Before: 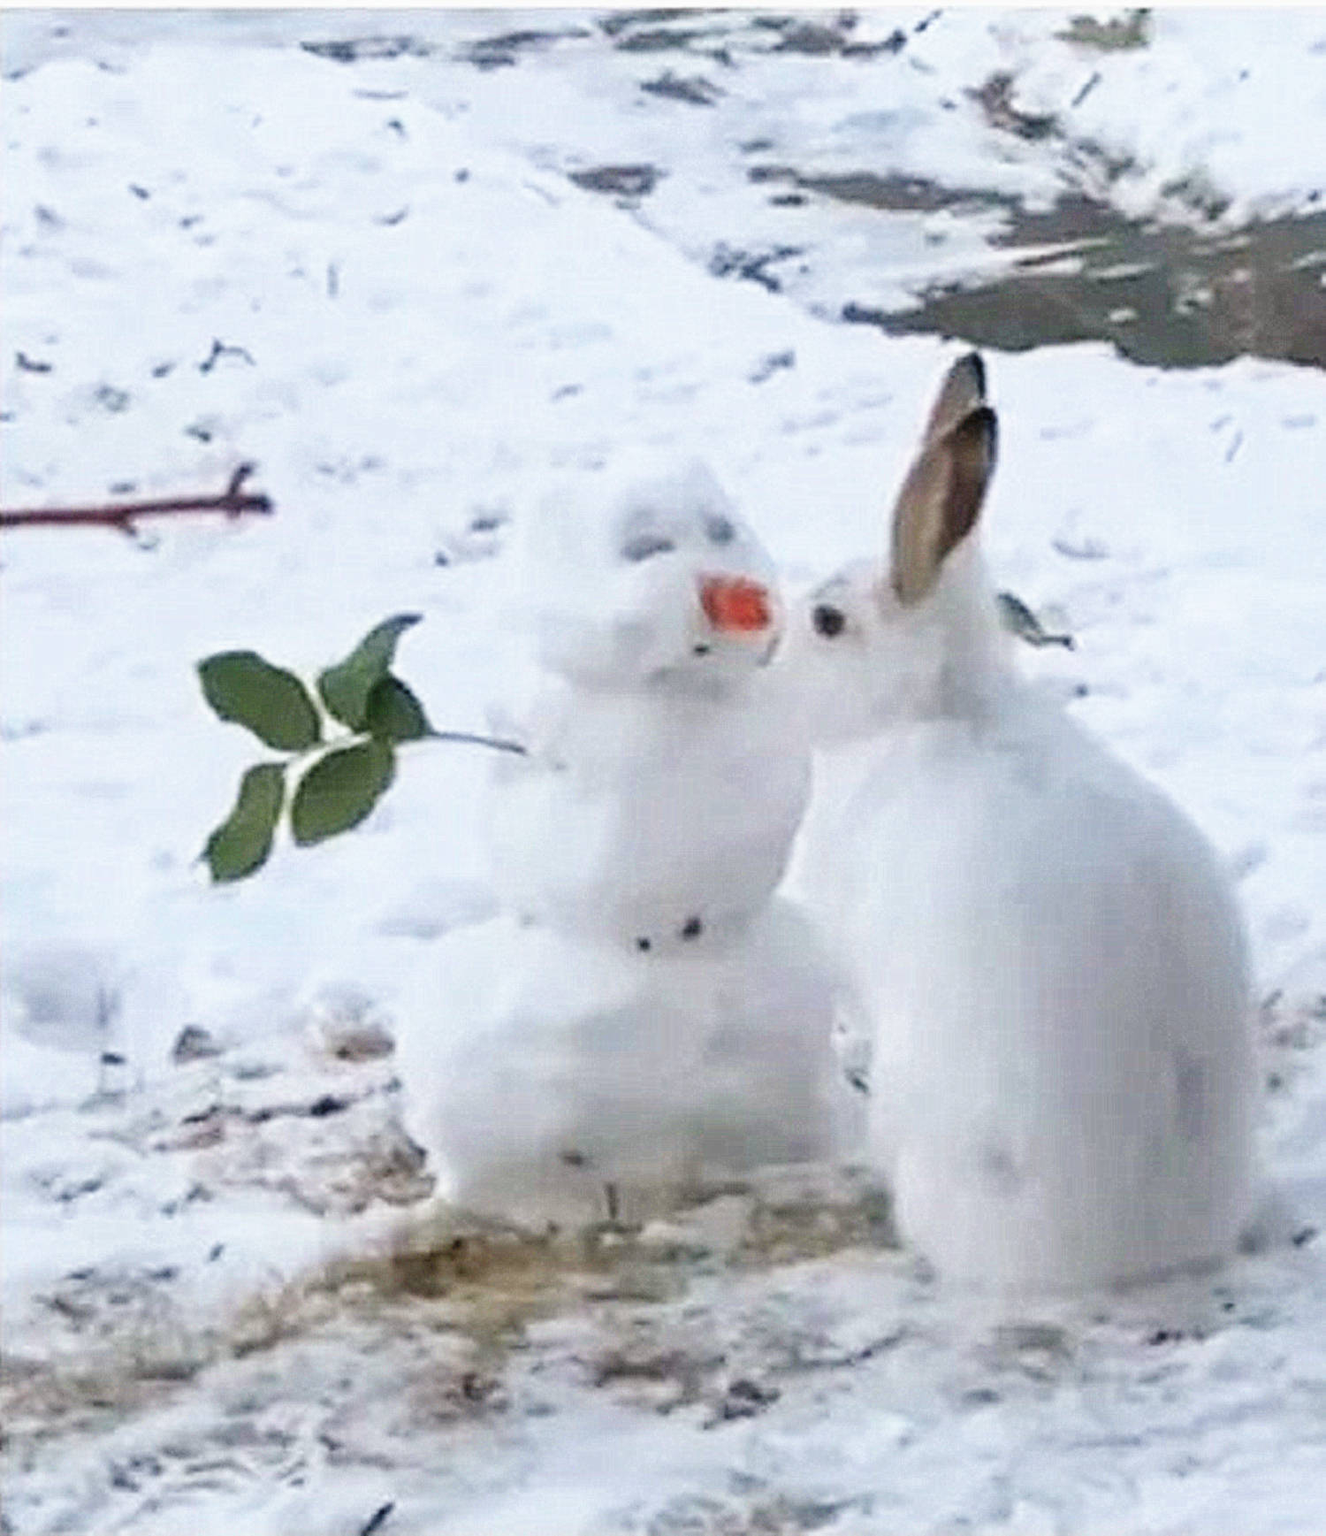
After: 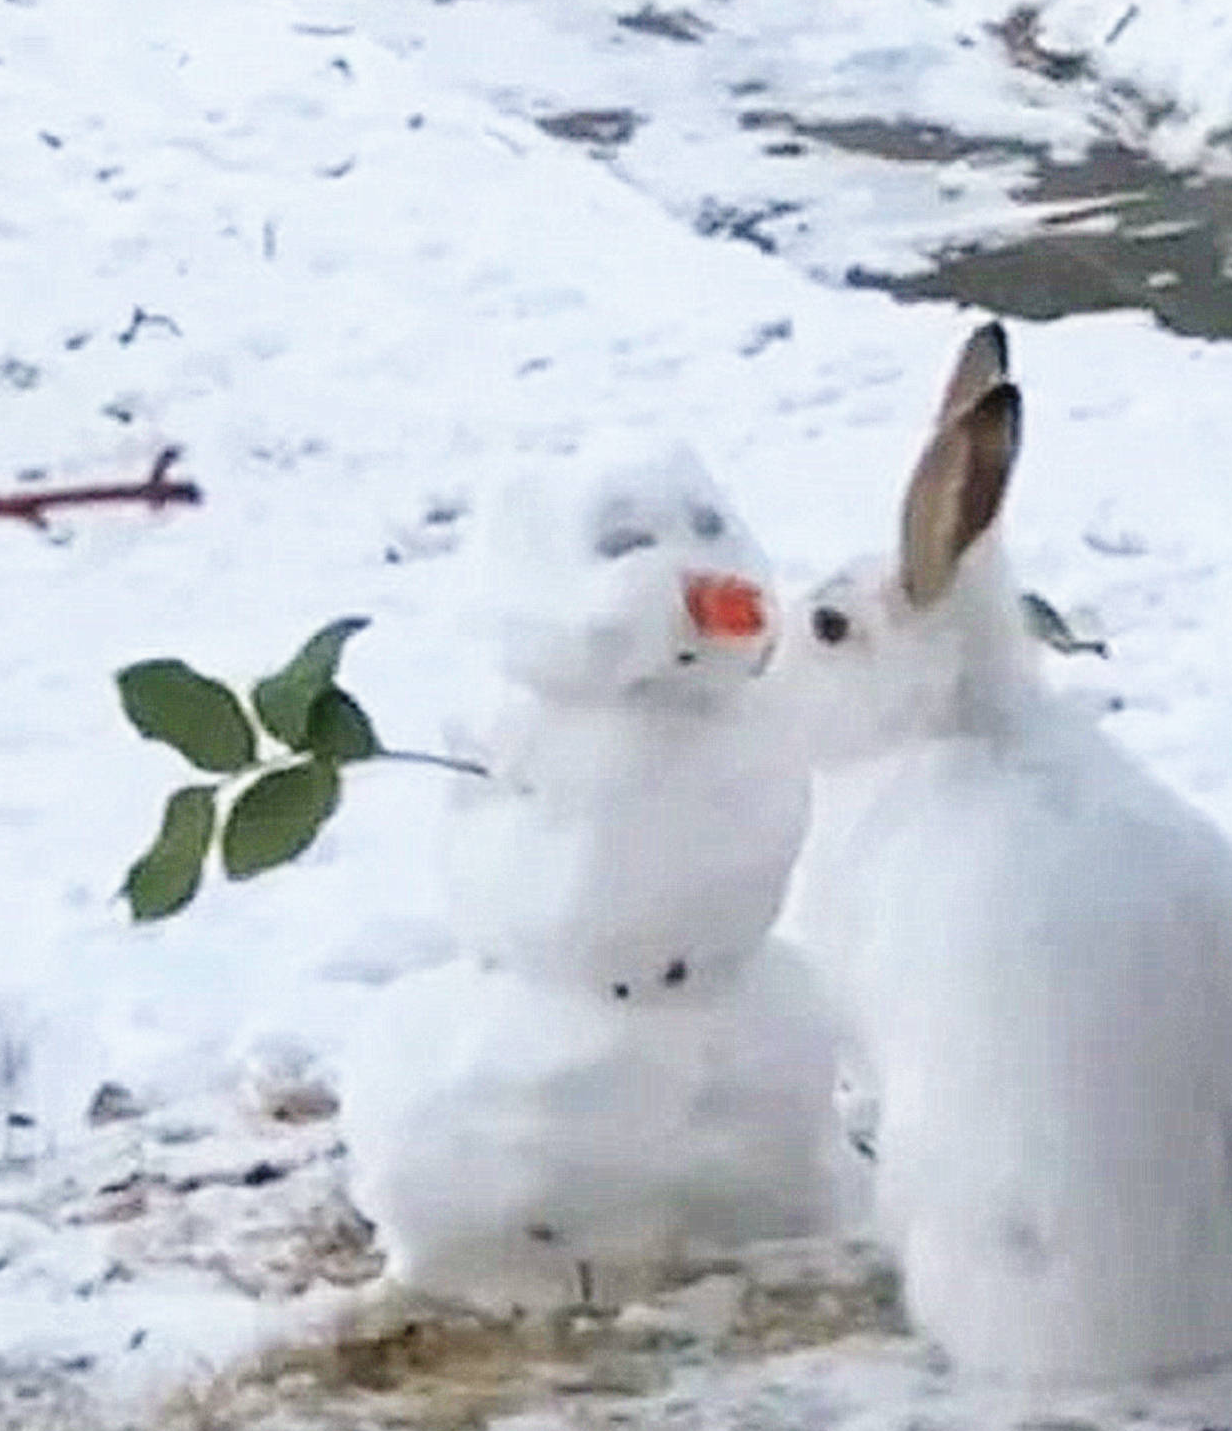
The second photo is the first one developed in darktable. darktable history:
crop and rotate: left 7.25%, top 4.466%, right 10.597%, bottom 13.135%
